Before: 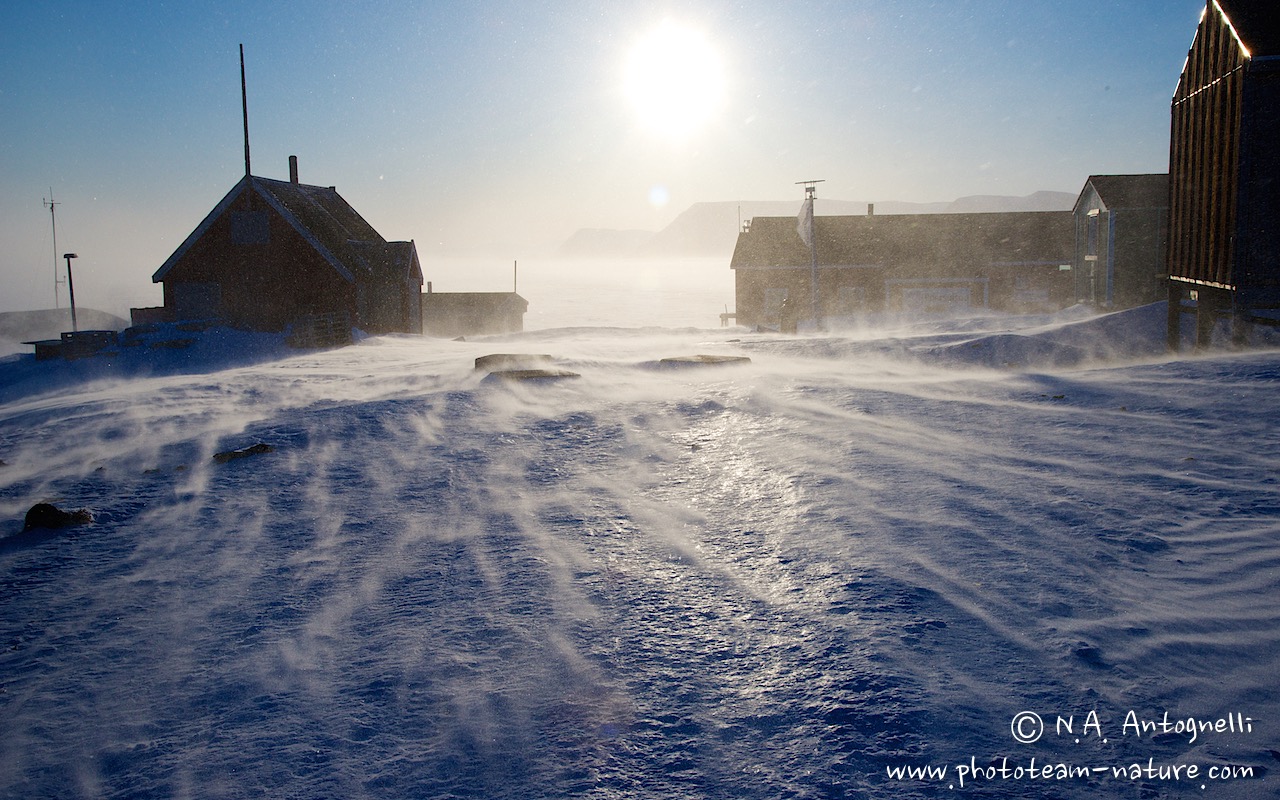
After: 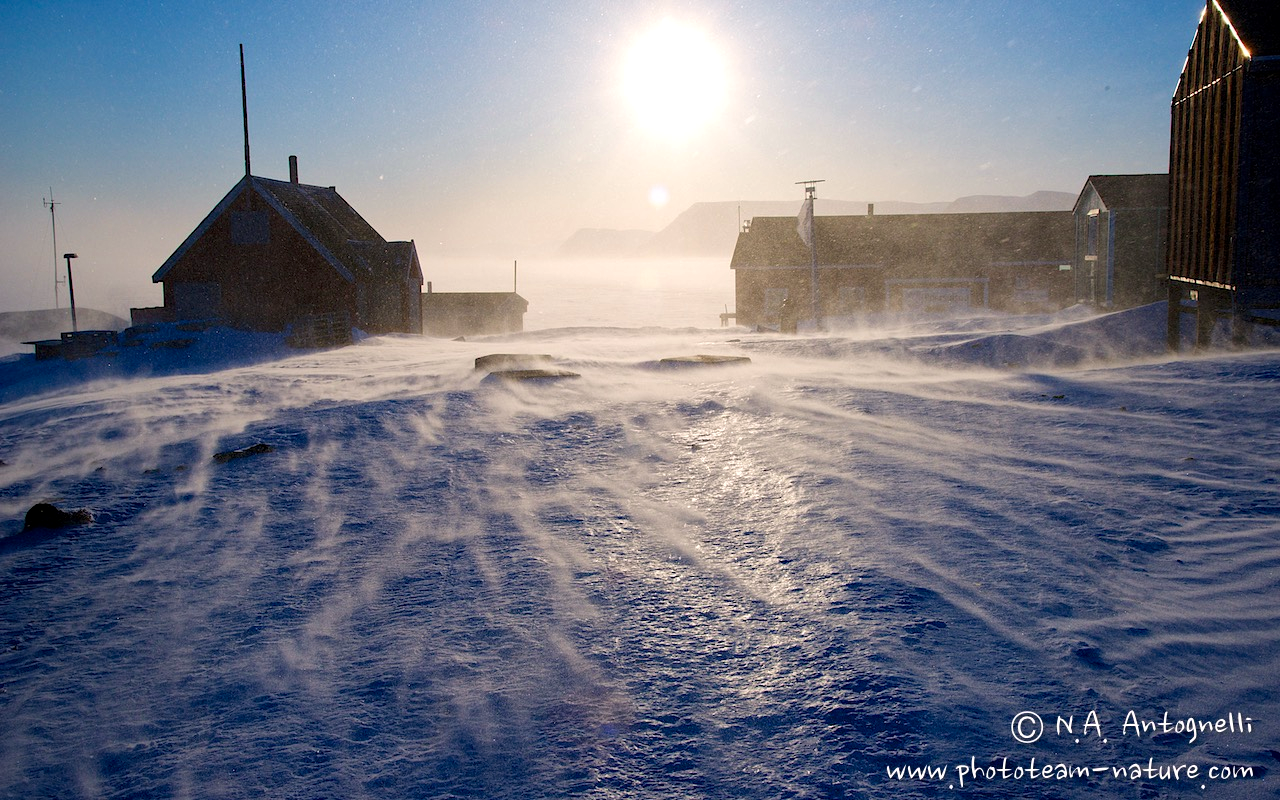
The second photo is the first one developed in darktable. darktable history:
haze removal: strength 0.12, distance 0.25, compatibility mode true, adaptive false
color correction: highlights a* 3.22, highlights b* 1.93, saturation 1.19
local contrast: highlights 100%, shadows 100%, detail 120%, midtone range 0.2
